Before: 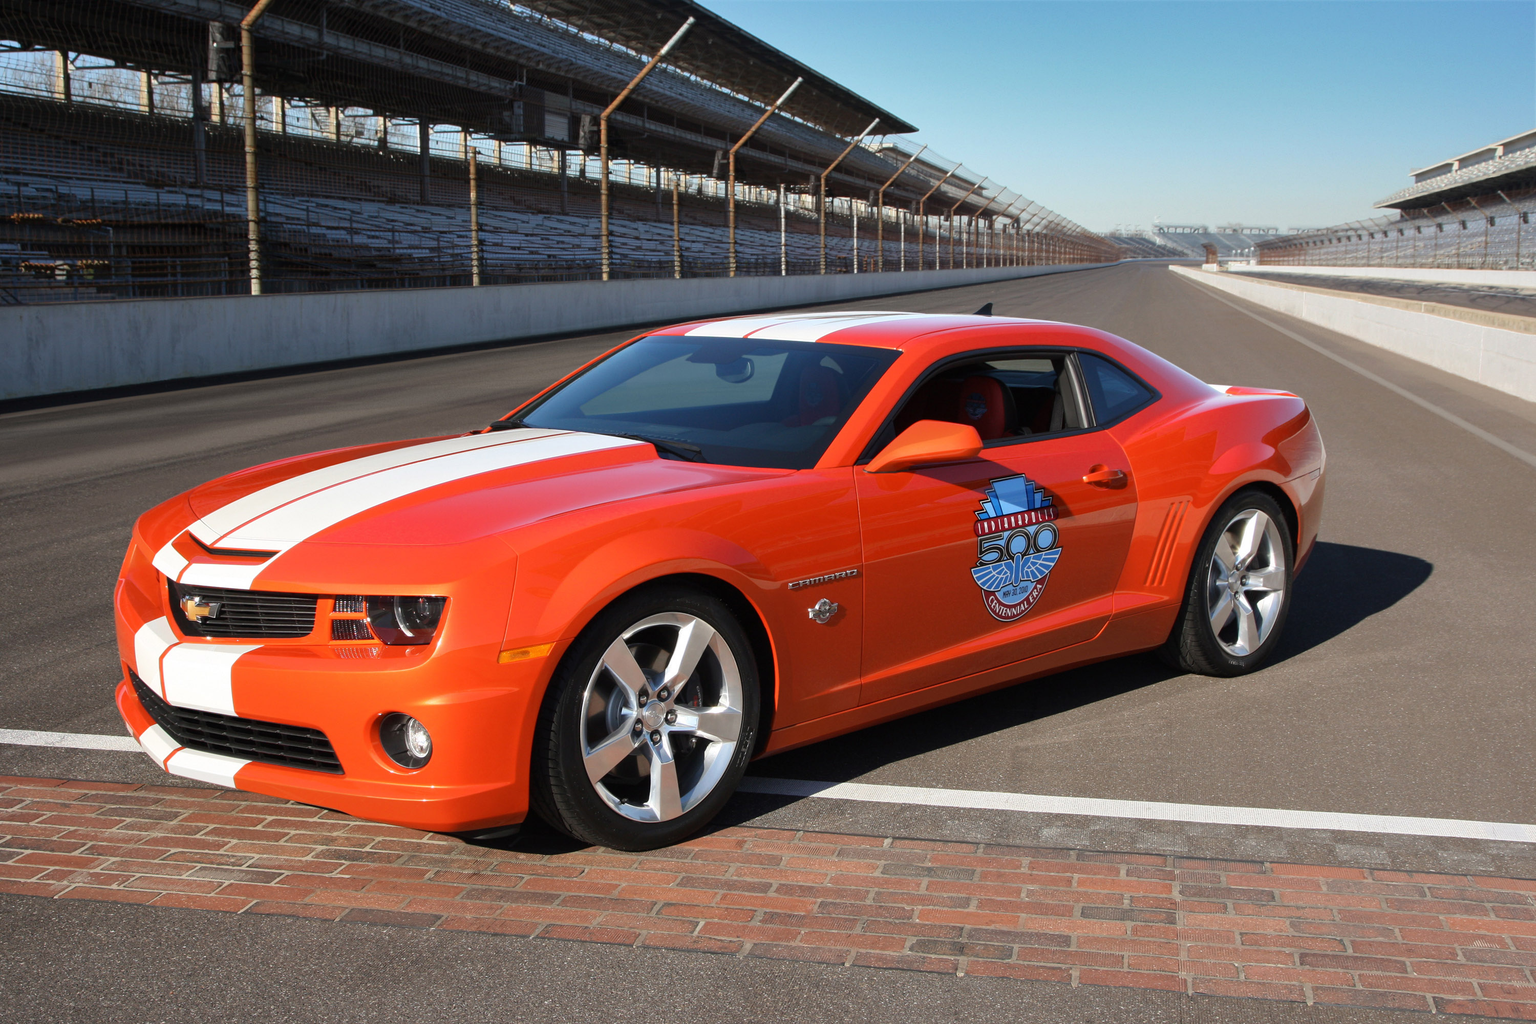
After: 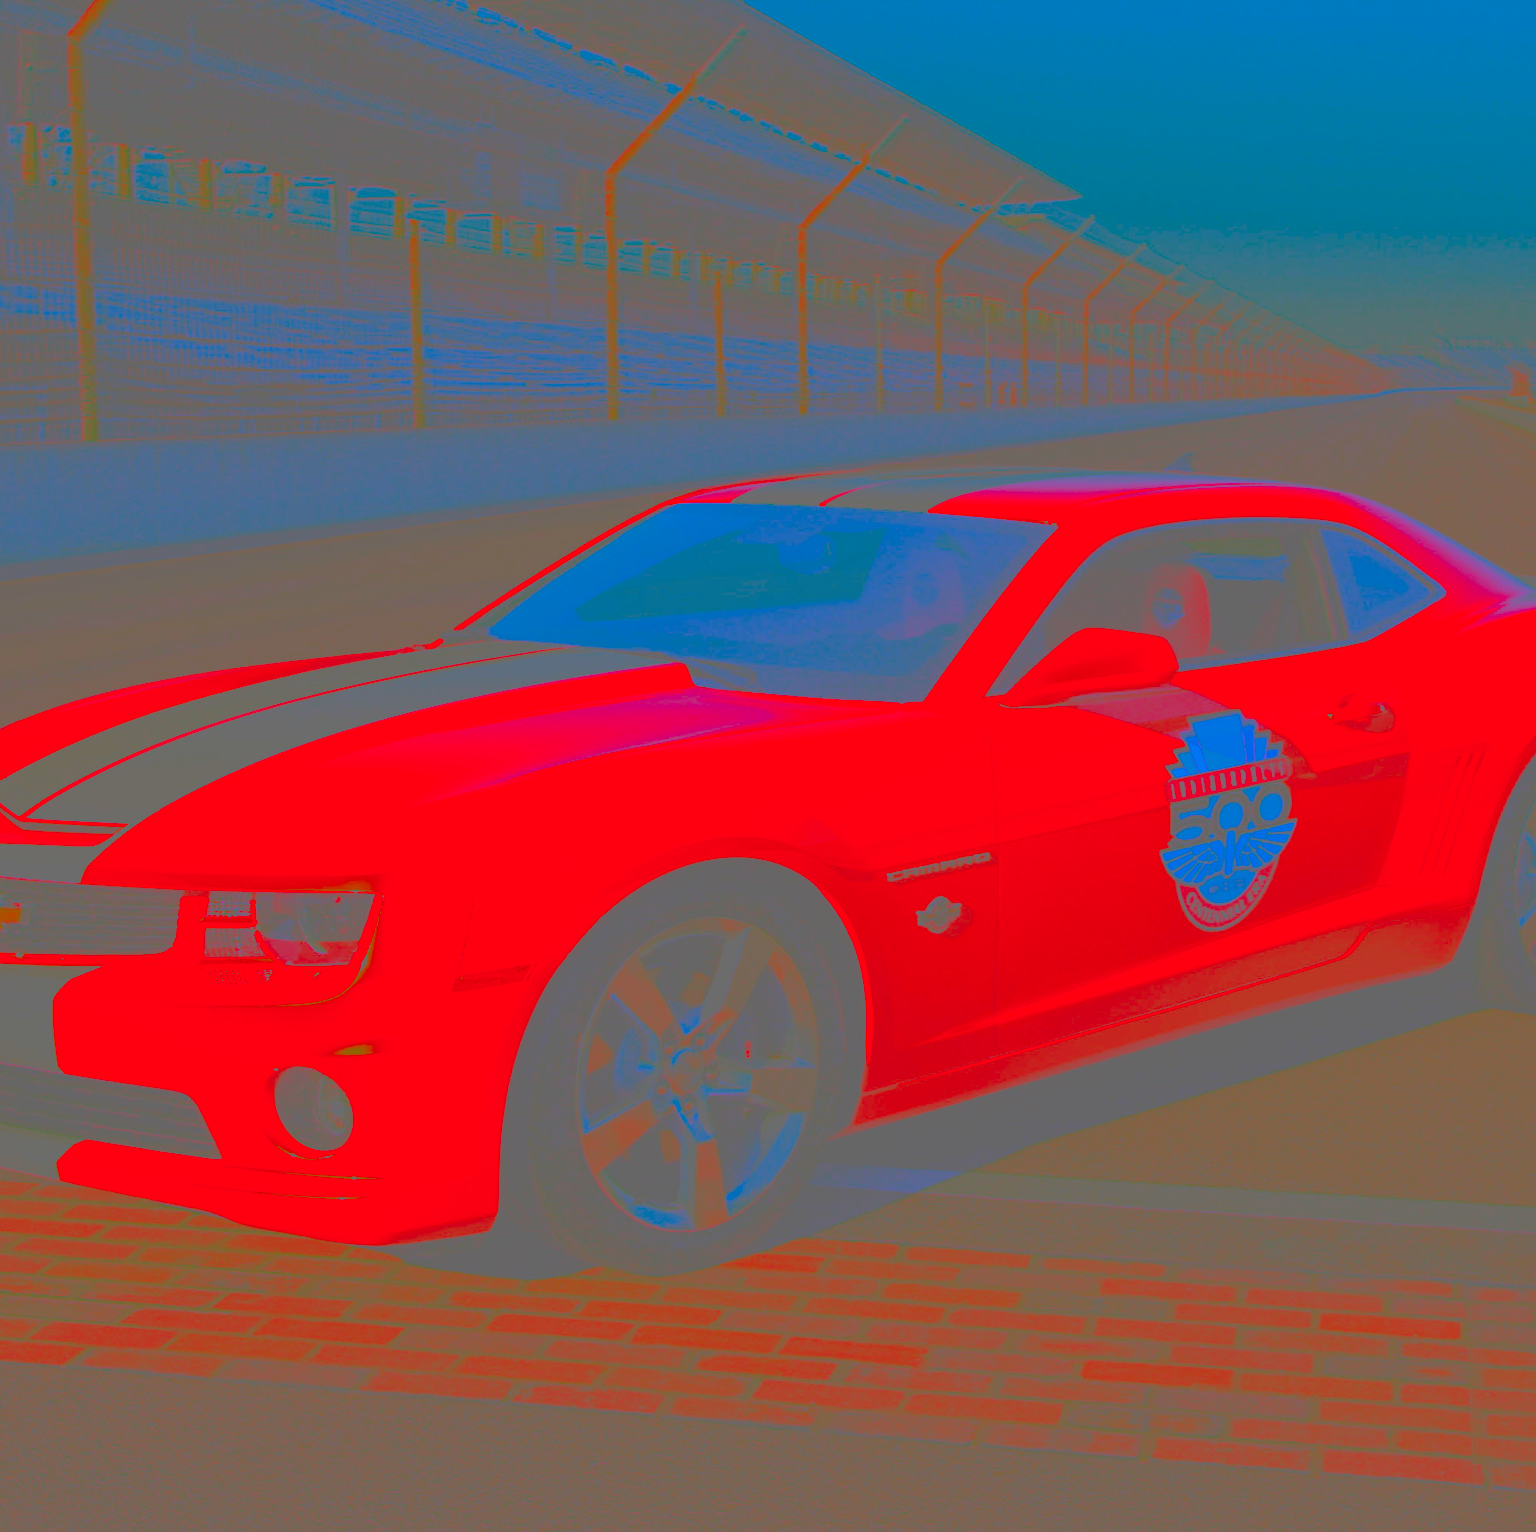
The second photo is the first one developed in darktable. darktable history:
crop and rotate: left 12.795%, right 20.403%
tone curve: curves: ch0 [(0, 0.11) (0.181, 0.223) (0.405, 0.46) (0.456, 0.528) (0.634, 0.728) (0.877, 0.89) (0.984, 0.935)]; ch1 [(0, 0.052) (0.443, 0.43) (0.492, 0.485) (0.566, 0.579) (0.595, 0.625) (0.608, 0.654) (0.65, 0.708) (1, 0.961)]; ch2 [(0, 0) (0.33, 0.301) (0.421, 0.443) (0.447, 0.489) (0.495, 0.492) (0.537, 0.57) (0.586, 0.591) (0.663, 0.686) (1, 1)], preserve colors none
contrast brightness saturation: contrast -0.979, brightness -0.177, saturation 0.754
